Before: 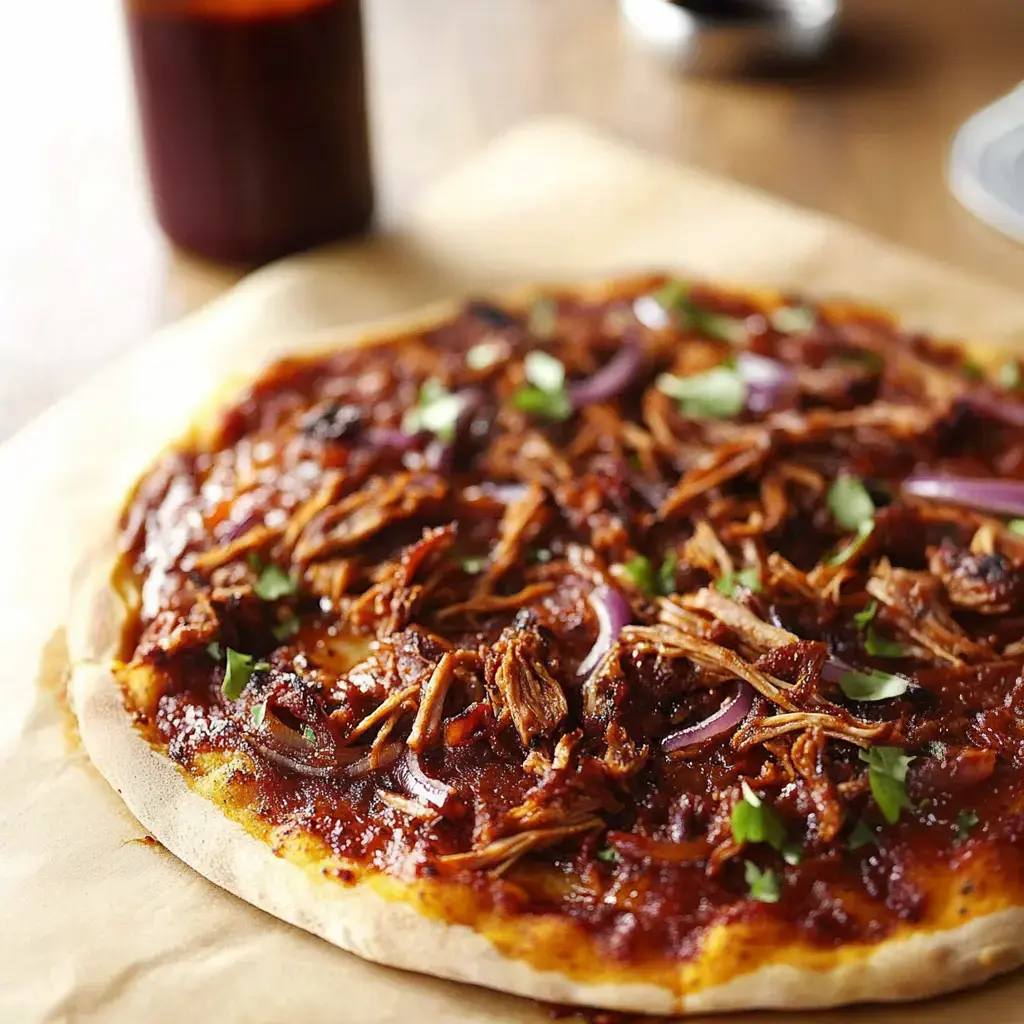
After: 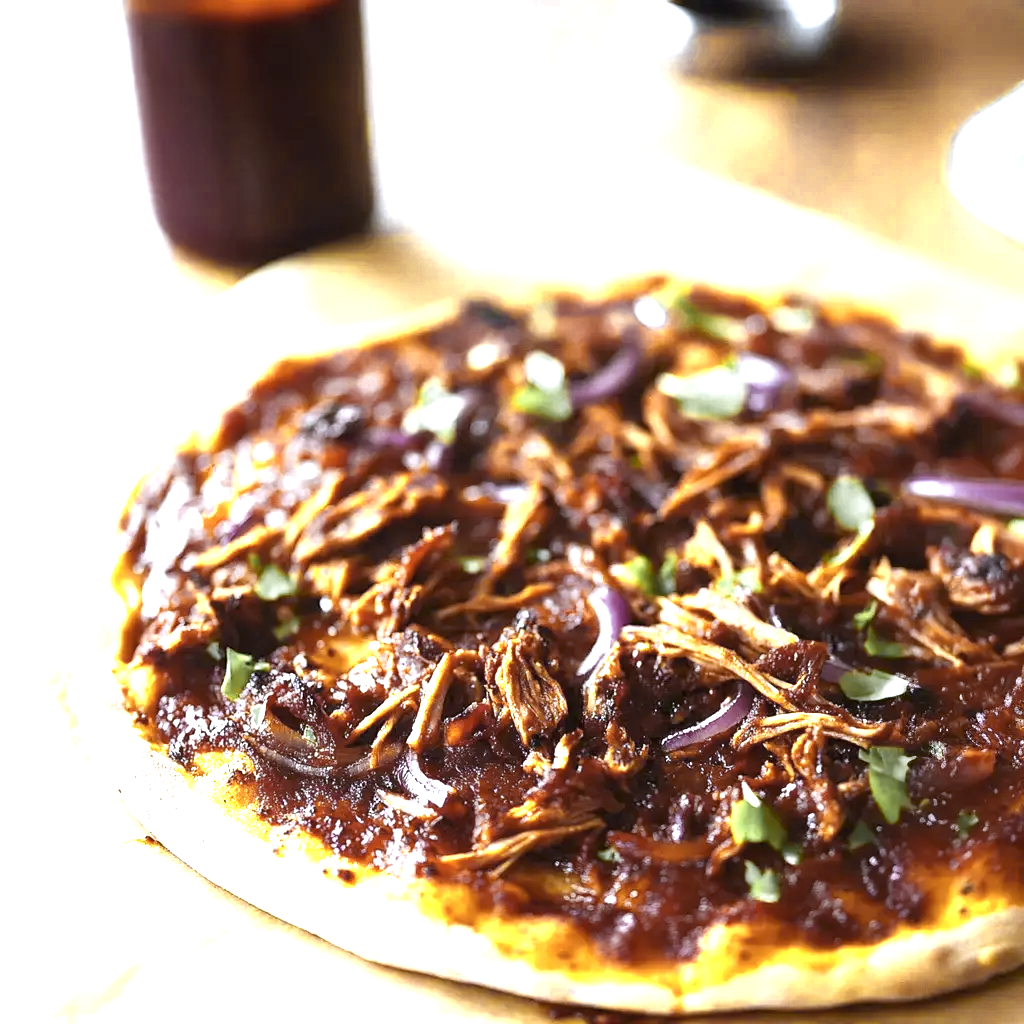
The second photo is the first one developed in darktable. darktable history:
exposure: black level correction 0, exposure 1 EV, compensate exposure bias true, compensate highlight preservation false
color zones: curves: ch0 [(0.004, 0.306) (0.107, 0.448) (0.252, 0.656) (0.41, 0.398) (0.595, 0.515) (0.768, 0.628)]; ch1 [(0.07, 0.323) (0.151, 0.452) (0.252, 0.608) (0.346, 0.221) (0.463, 0.189) (0.61, 0.368) (0.735, 0.395) (0.921, 0.412)]; ch2 [(0, 0.476) (0.132, 0.512) (0.243, 0.512) (0.397, 0.48) (0.522, 0.376) (0.634, 0.536) (0.761, 0.46)]
white balance: red 0.931, blue 1.11
